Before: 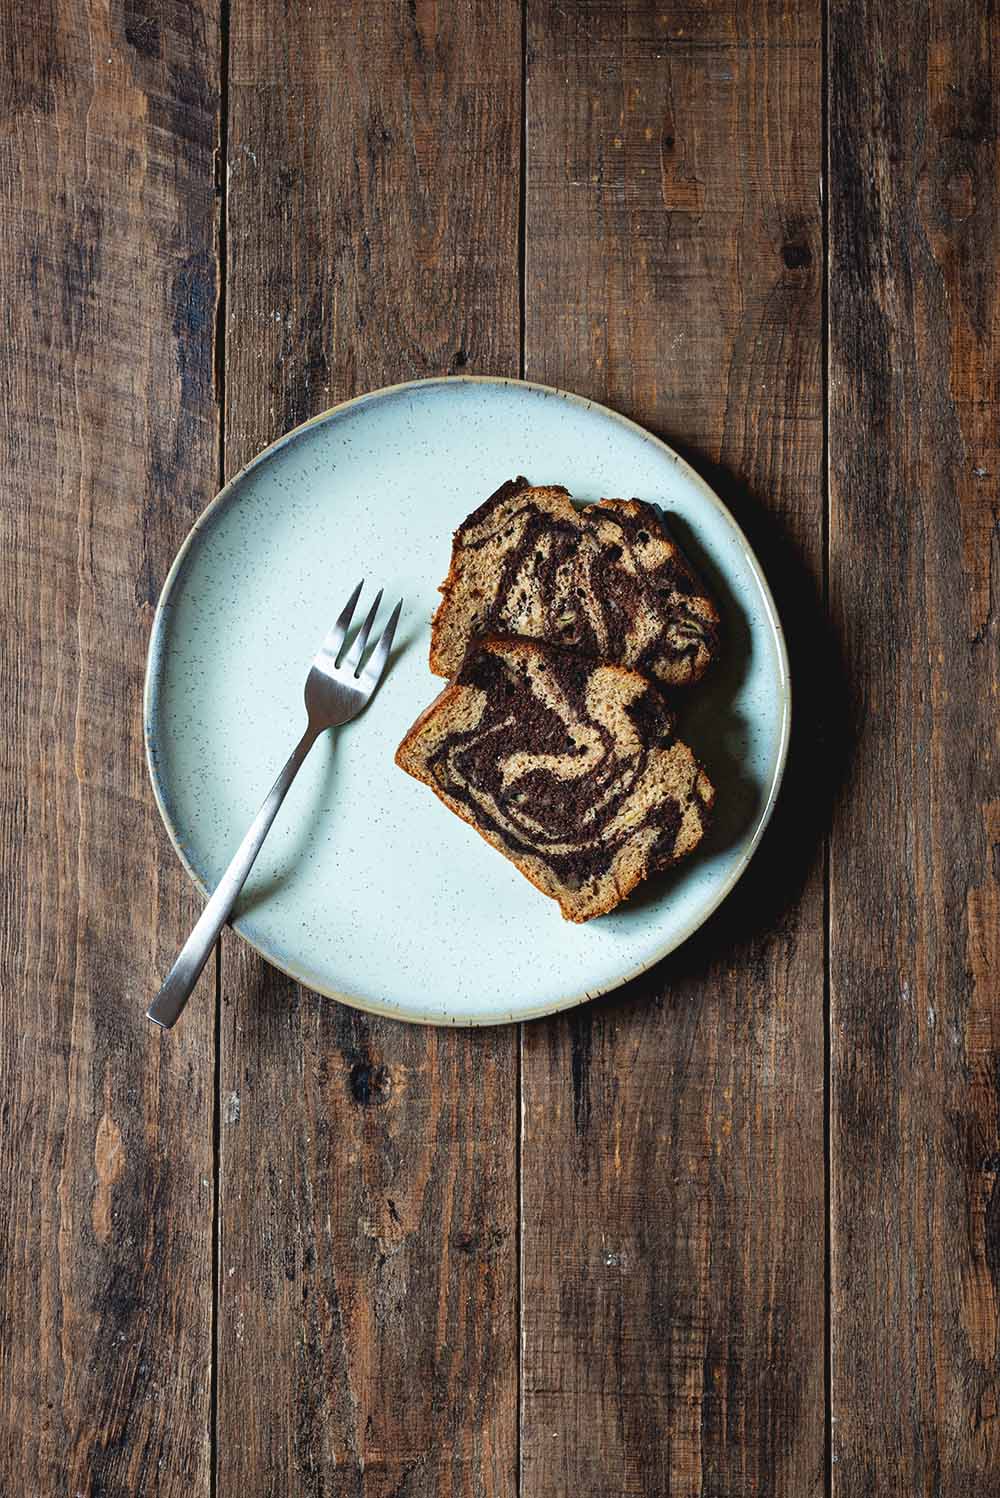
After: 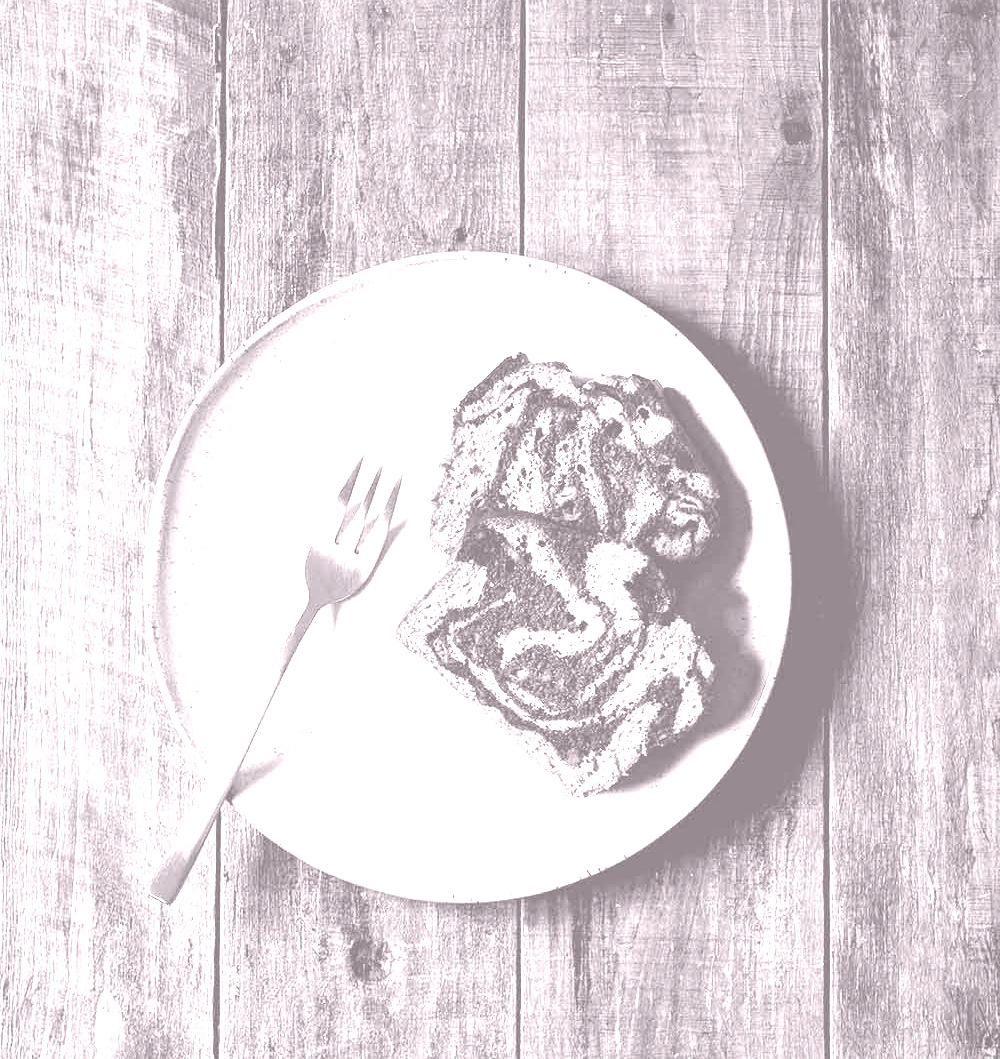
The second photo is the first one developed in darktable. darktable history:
exposure: black level correction 0, exposure 0.7 EV, compensate exposure bias true, compensate highlight preservation false
colorize: hue 25.2°, saturation 83%, source mix 82%, lightness 79%, version 1
crop and rotate: top 8.293%, bottom 20.996%
